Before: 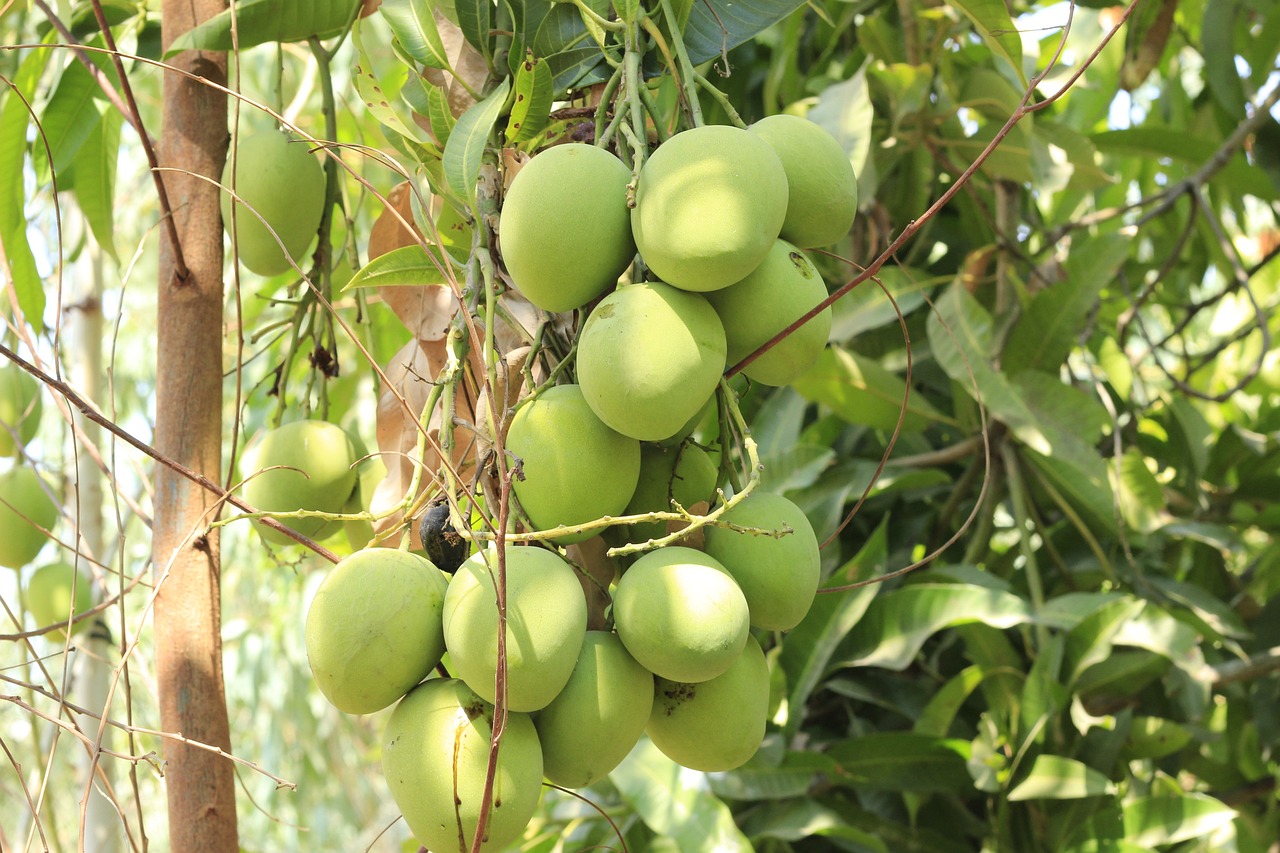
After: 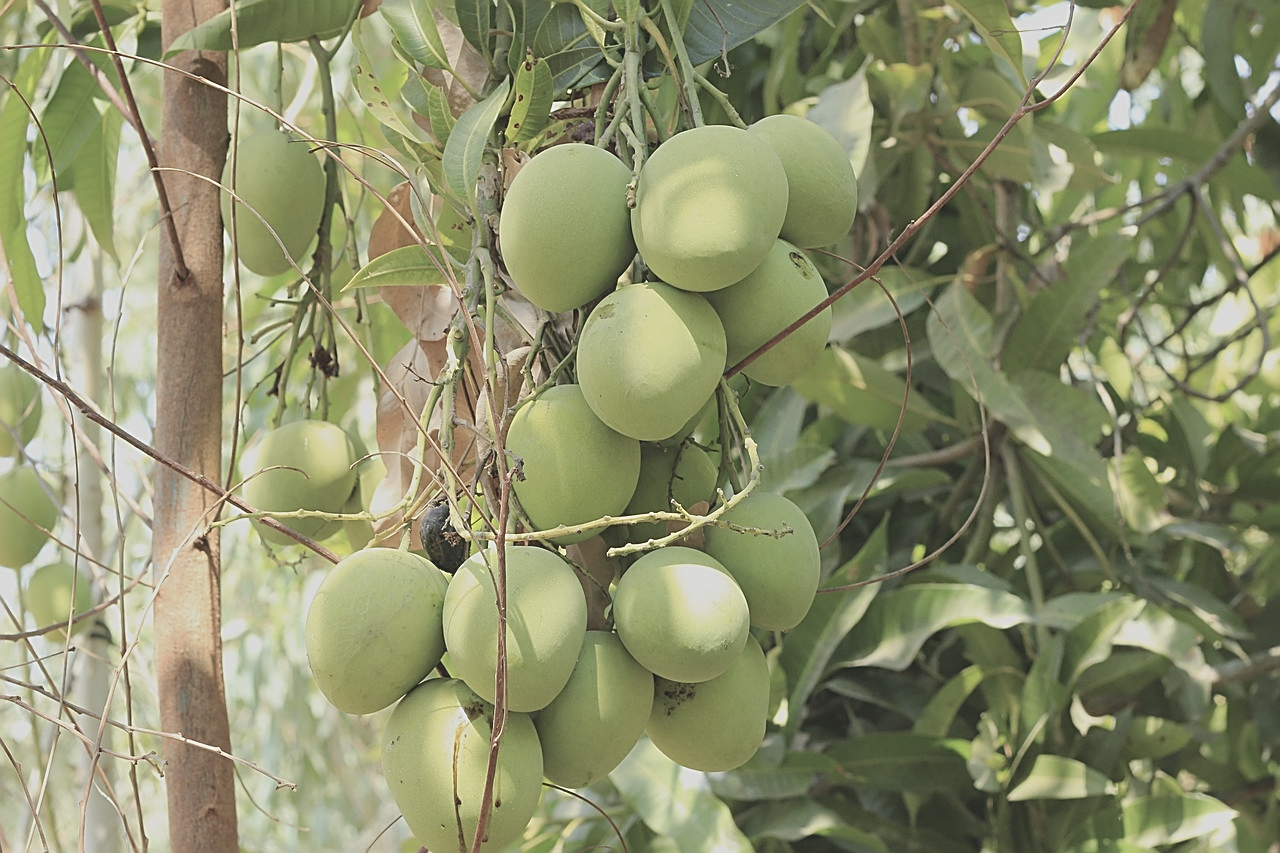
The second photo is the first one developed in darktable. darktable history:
contrast brightness saturation: contrast -0.26, saturation -0.43
sharpen: amount 0.75
